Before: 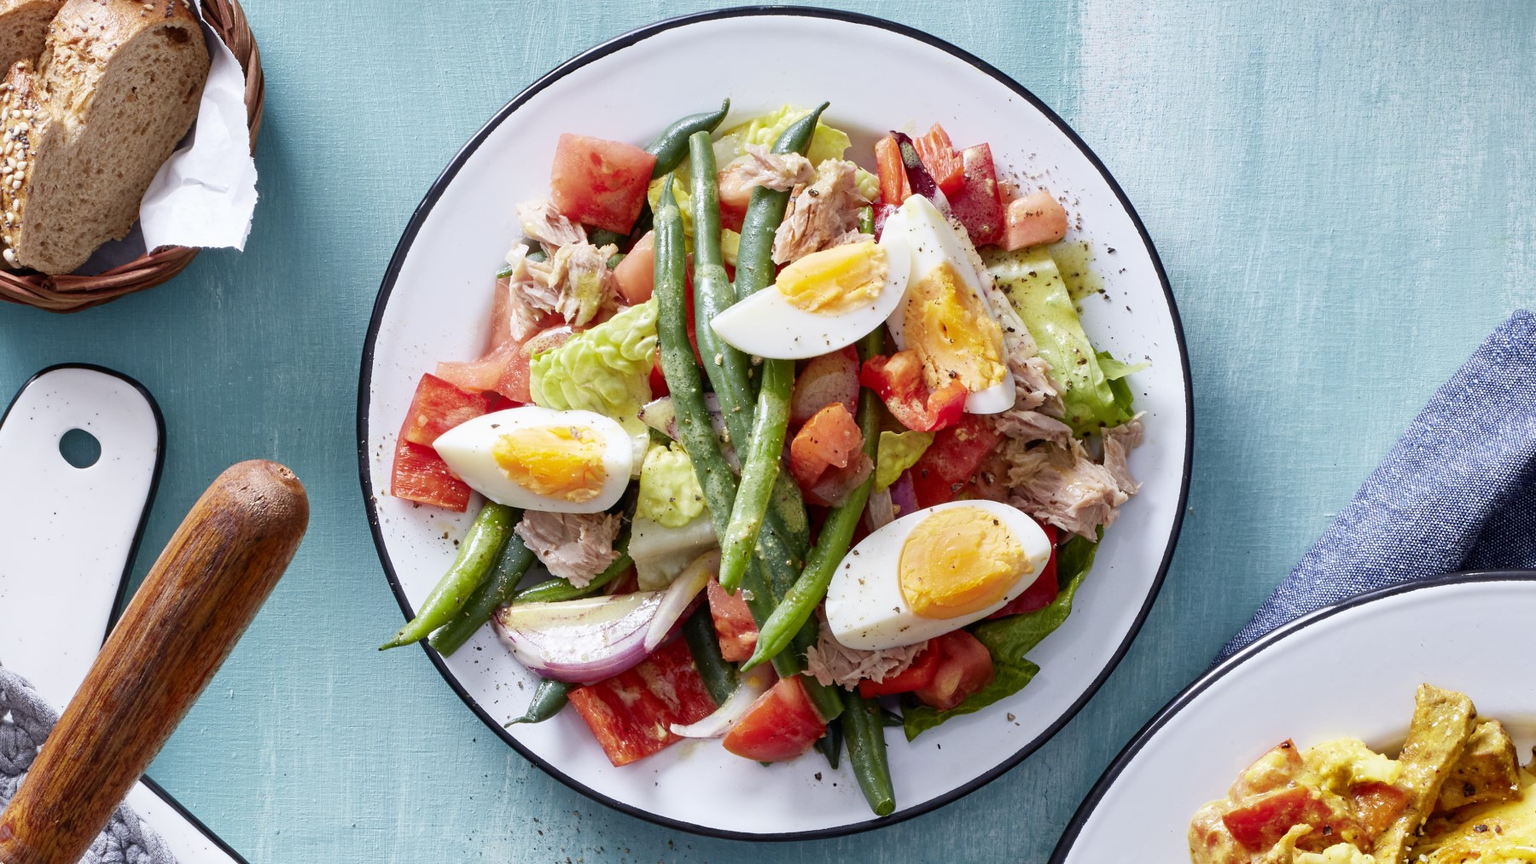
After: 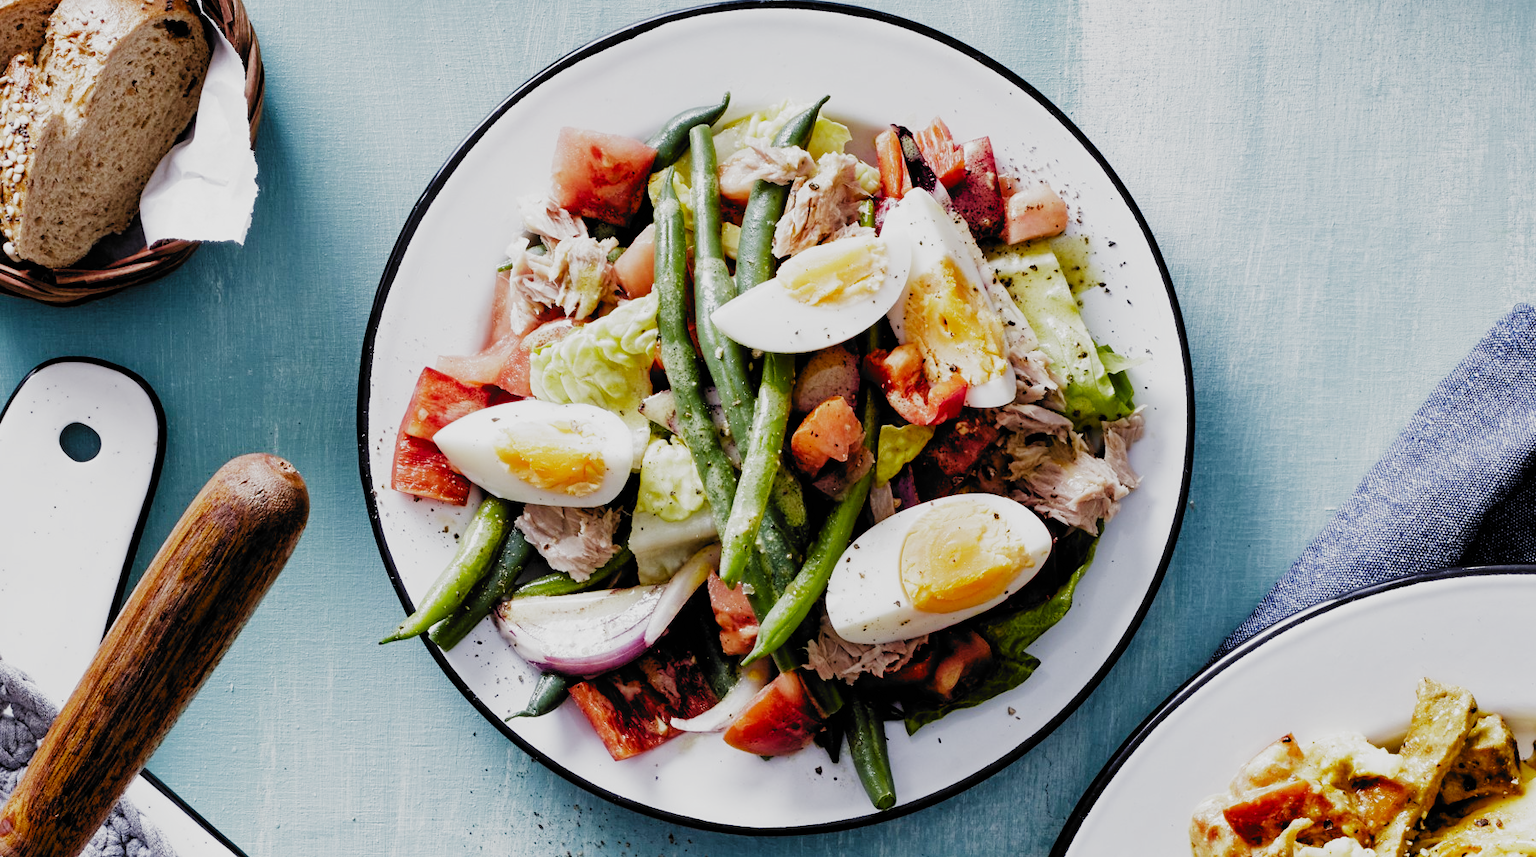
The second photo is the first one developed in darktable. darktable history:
filmic rgb: black relative exposure -5.1 EV, white relative exposure 3.95 EV, hardness 2.89, contrast 1.299, highlights saturation mix -28.59%, preserve chrominance no, color science v3 (2019), use custom middle-gray values true
crop: top 0.791%, right 0.032%
tone equalizer: mask exposure compensation -0.505 EV
